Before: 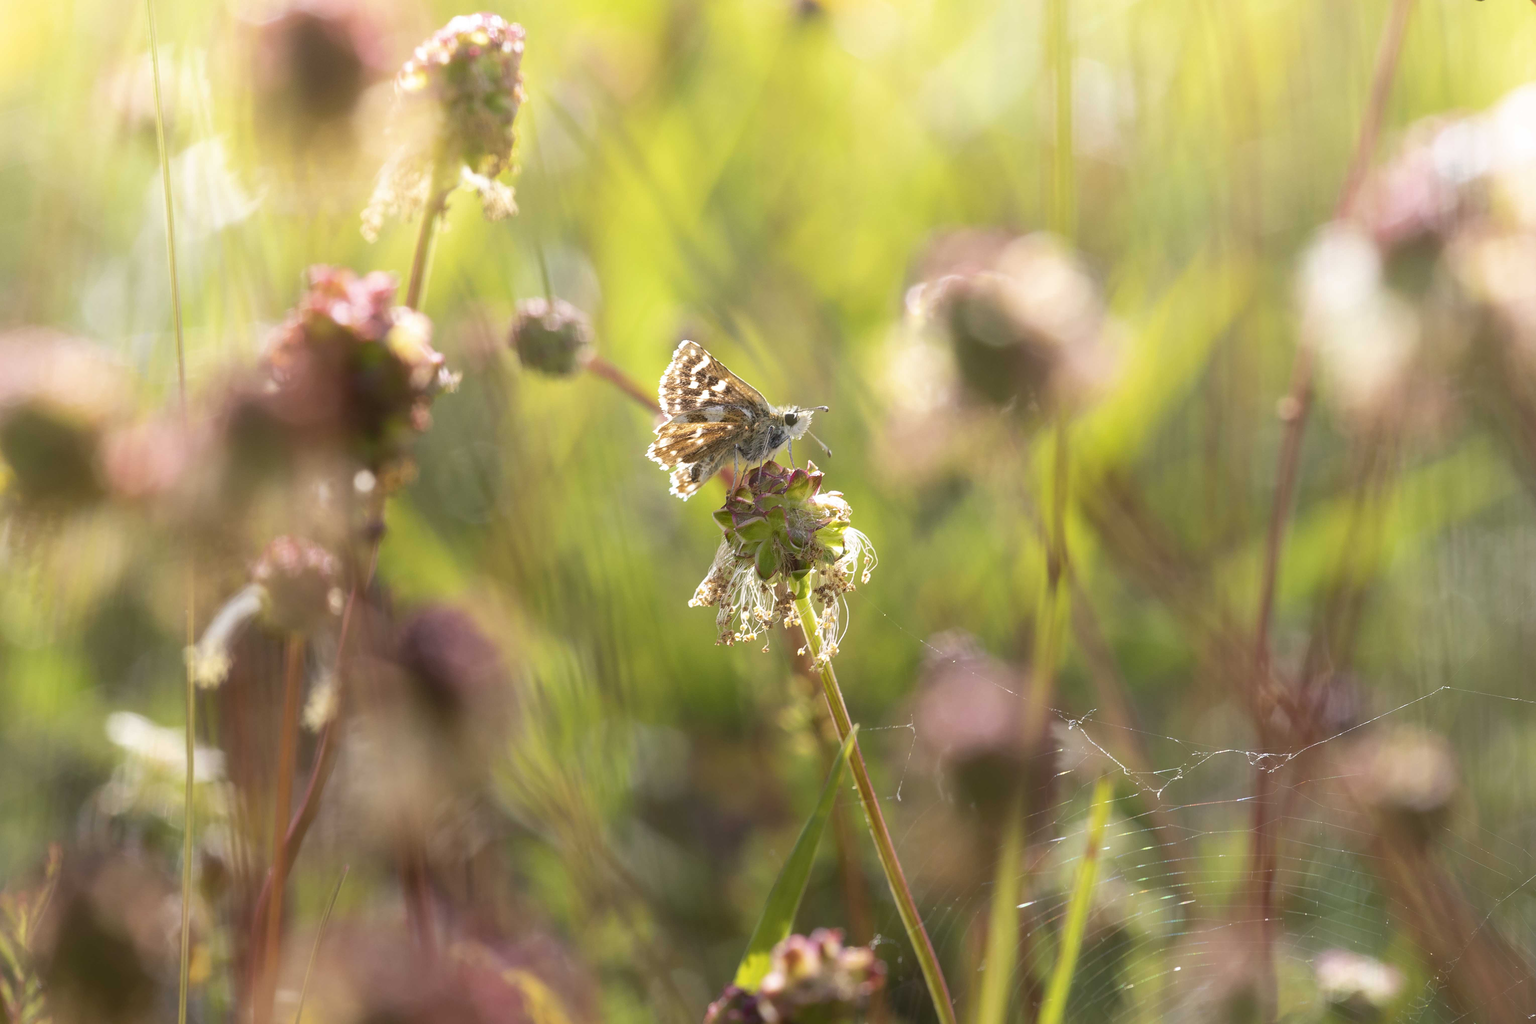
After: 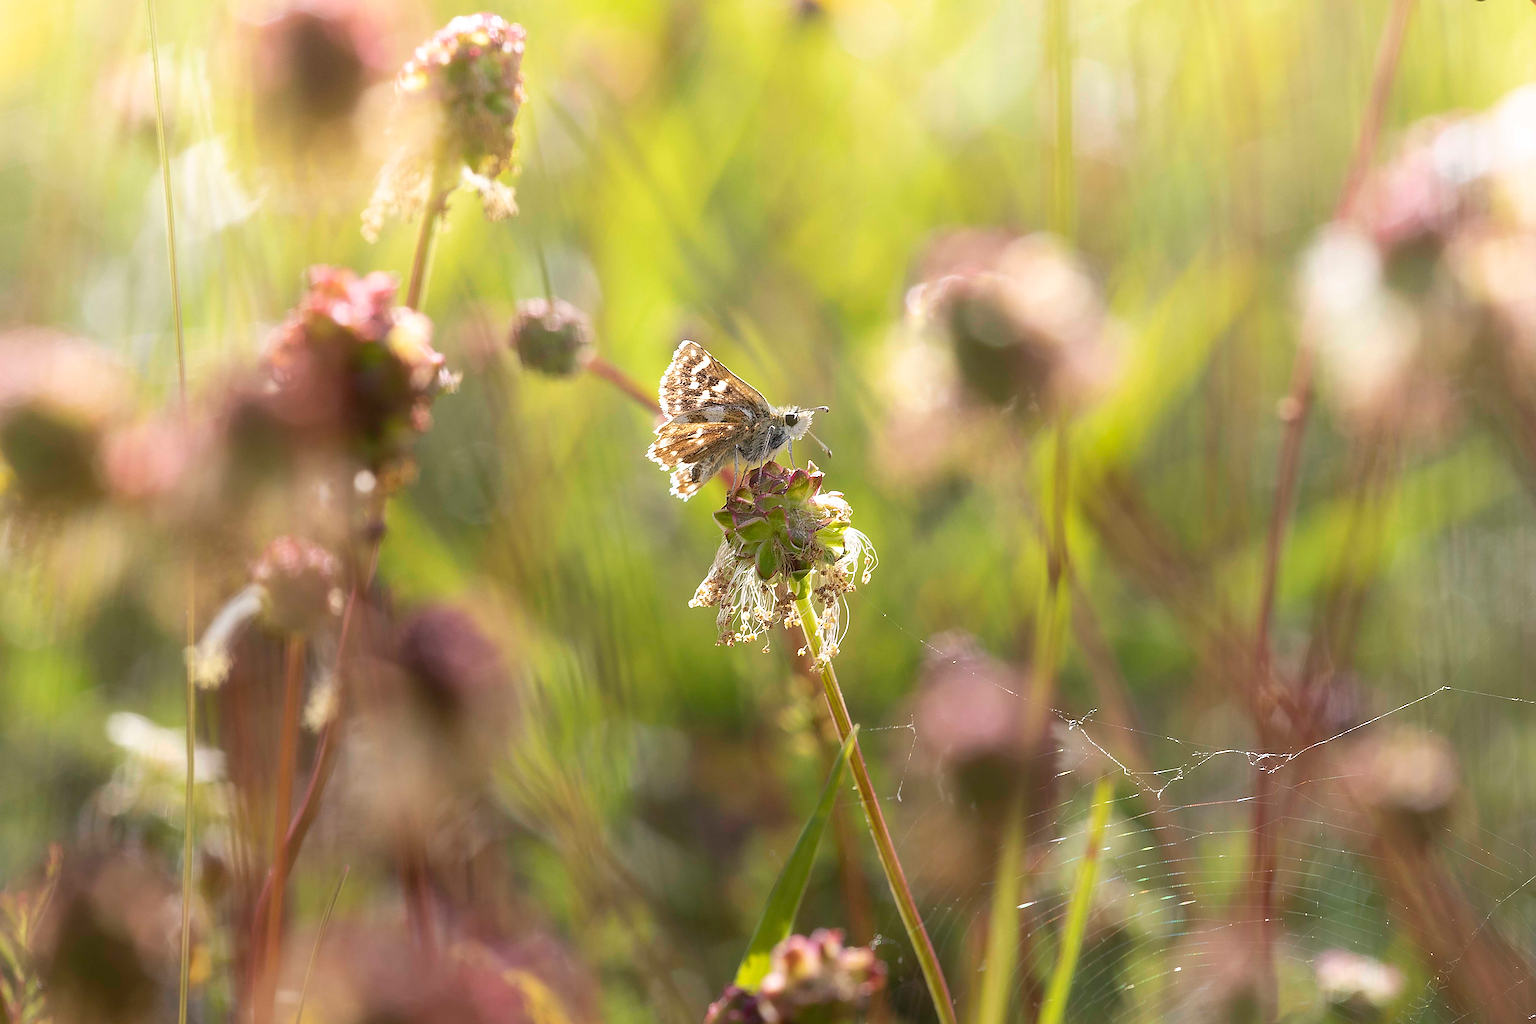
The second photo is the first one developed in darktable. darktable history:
sharpen: amount 1.984
